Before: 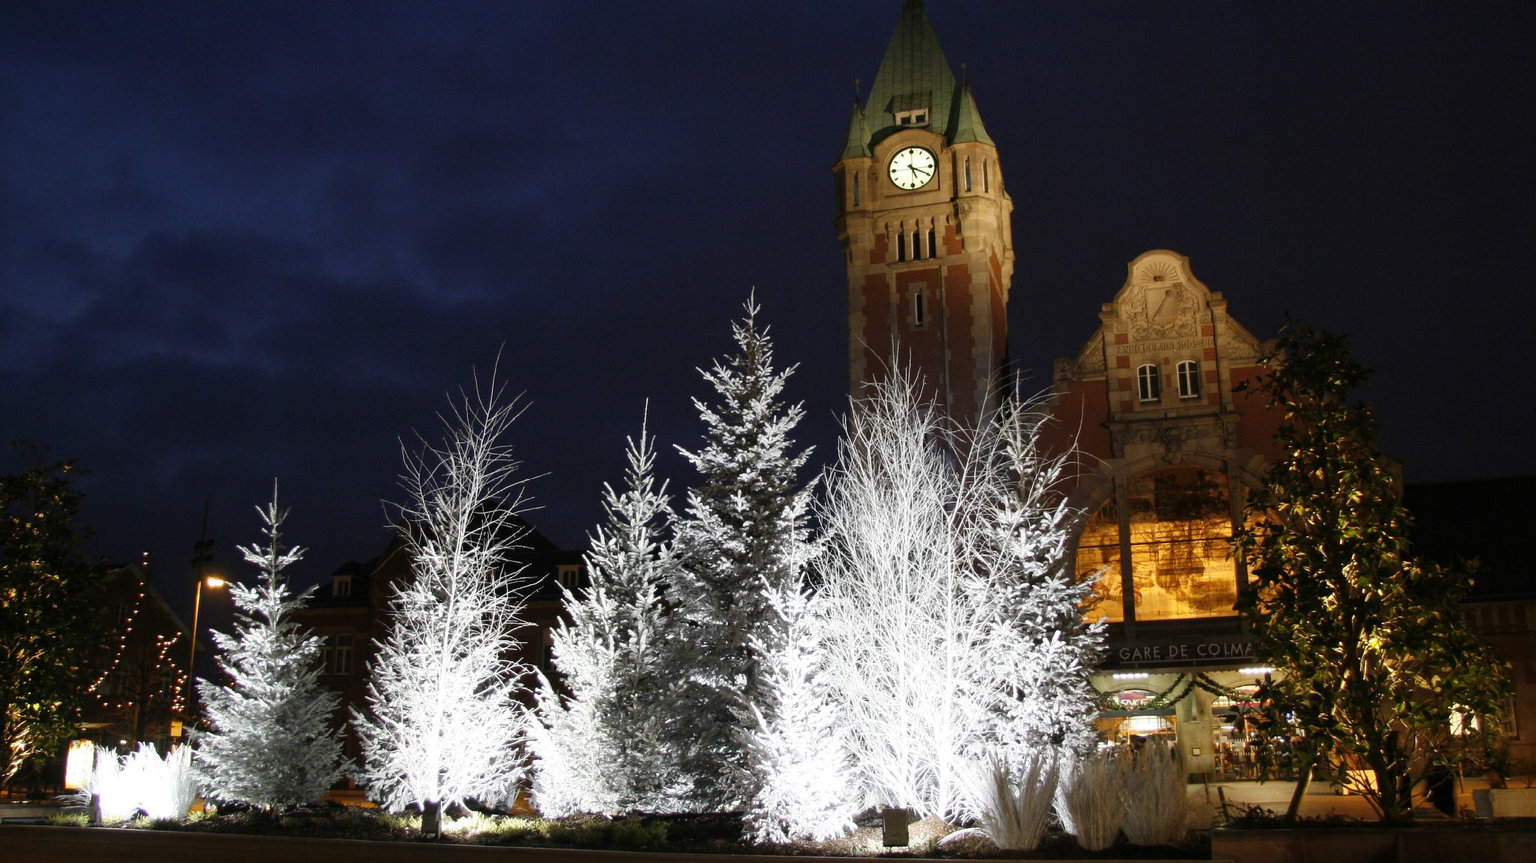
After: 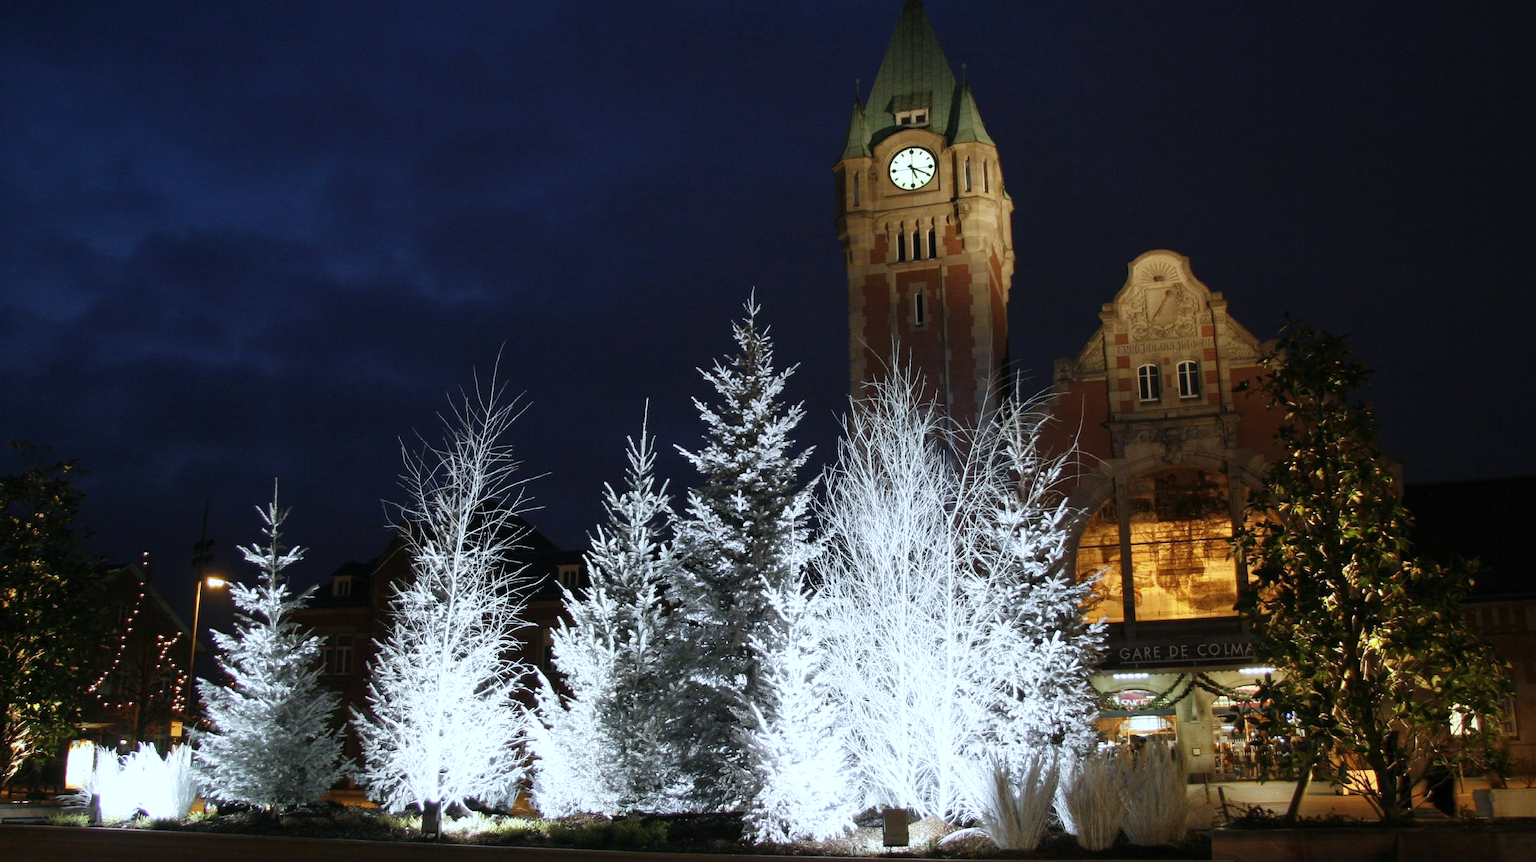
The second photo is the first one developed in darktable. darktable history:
color calibration: illuminant custom, x 0.368, y 0.373, temperature 4332.89 K
